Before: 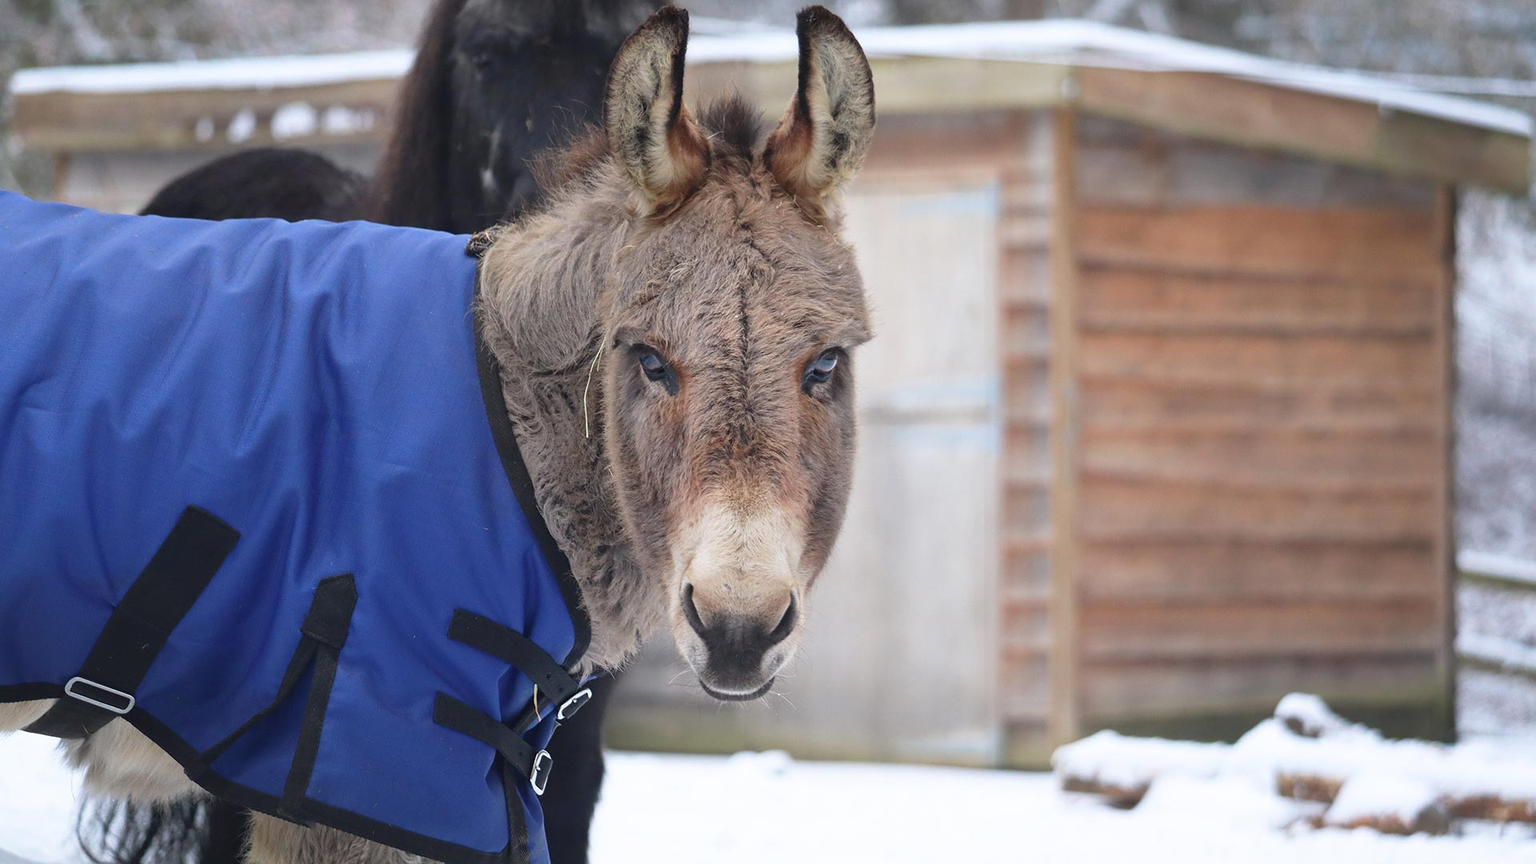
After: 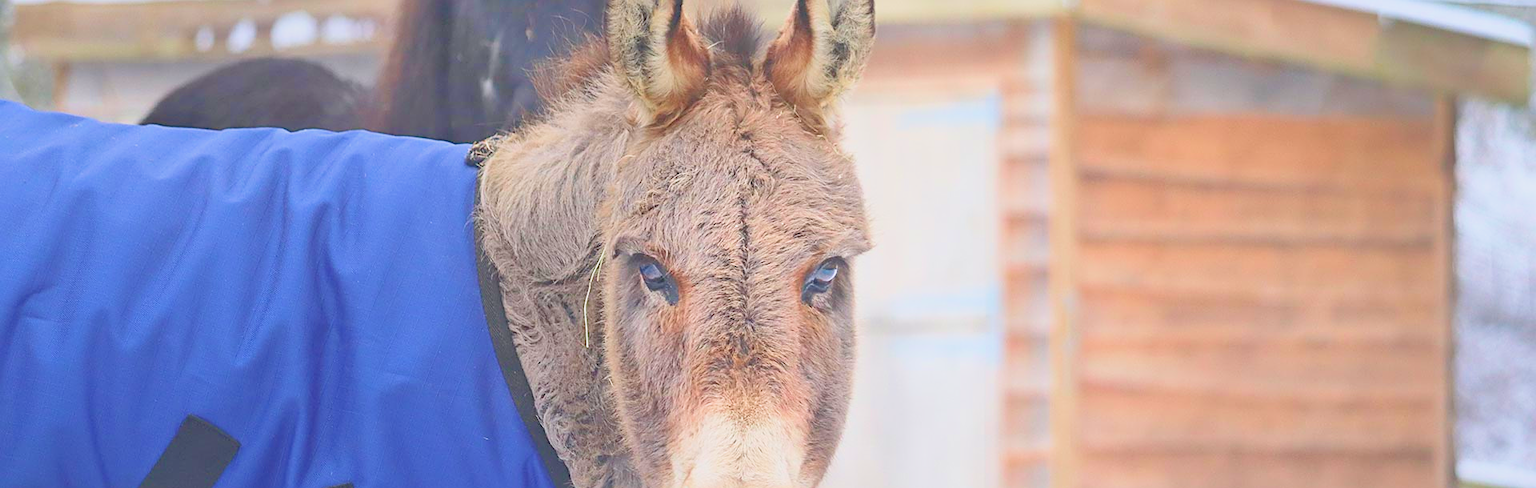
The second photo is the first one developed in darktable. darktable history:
filmic rgb: black relative exposure -8.04 EV, white relative exposure 4.02 EV, hardness 4.17, contrast 0.92, color science v6 (2022), iterations of high-quality reconstruction 0
local contrast: highlights 68%, shadows 67%, detail 80%, midtone range 0.328
exposure: black level correction 0, exposure 1.2 EV, compensate exposure bias true, compensate highlight preservation false
crop and rotate: top 10.541%, bottom 32.831%
tone equalizer: -7 EV 0.143 EV, -6 EV 0.608 EV, -5 EV 1.18 EV, -4 EV 1.3 EV, -3 EV 1.16 EV, -2 EV 0.6 EV, -1 EV 0.167 EV
sharpen: on, module defaults
velvia: on, module defaults
